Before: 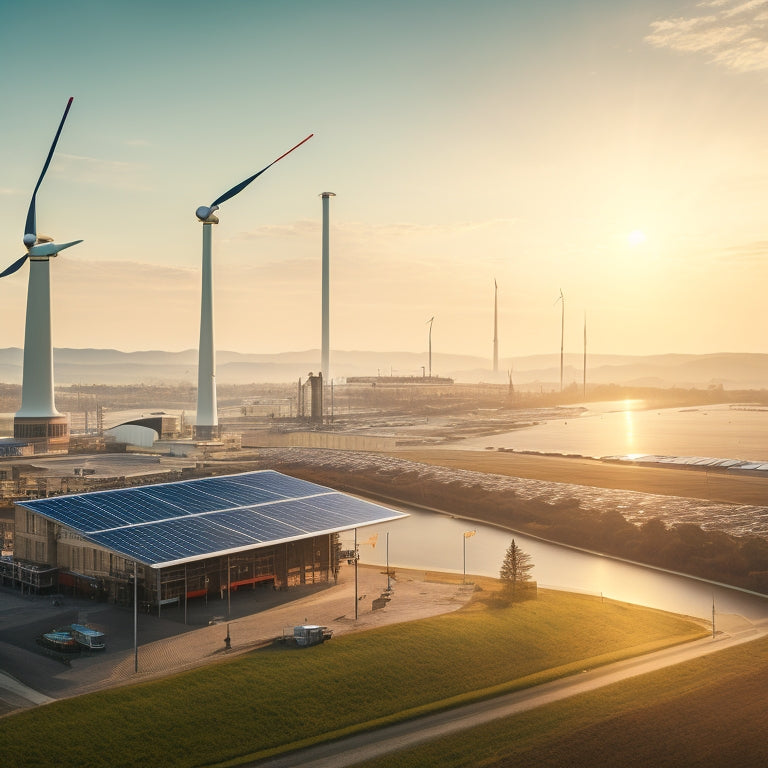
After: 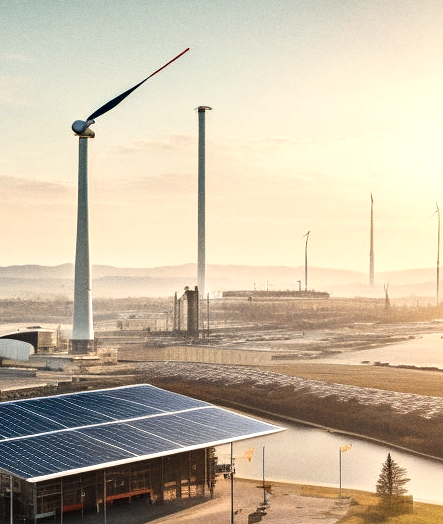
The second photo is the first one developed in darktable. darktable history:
crop: left 16.202%, top 11.208%, right 26.045%, bottom 20.557%
contrast equalizer: octaves 7, y [[0.528, 0.548, 0.563, 0.562, 0.546, 0.526], [0.55 ×6], [0 ×6], [0 ×6], [0 ×6]]
color balance: lift [1, 1.001, 0.999, 1.001], gamma [1, 1.004, 1.007, 0.993], gain [1, 0.991, 0.987, 1.013], contrast 7.5%, contrast fulcrum 10%, output saturation 115%
grain: on, module defaults
exposure: compensate highlight preservation false
contrast brightness saturation: contrast 0.1, saturation -0.36
